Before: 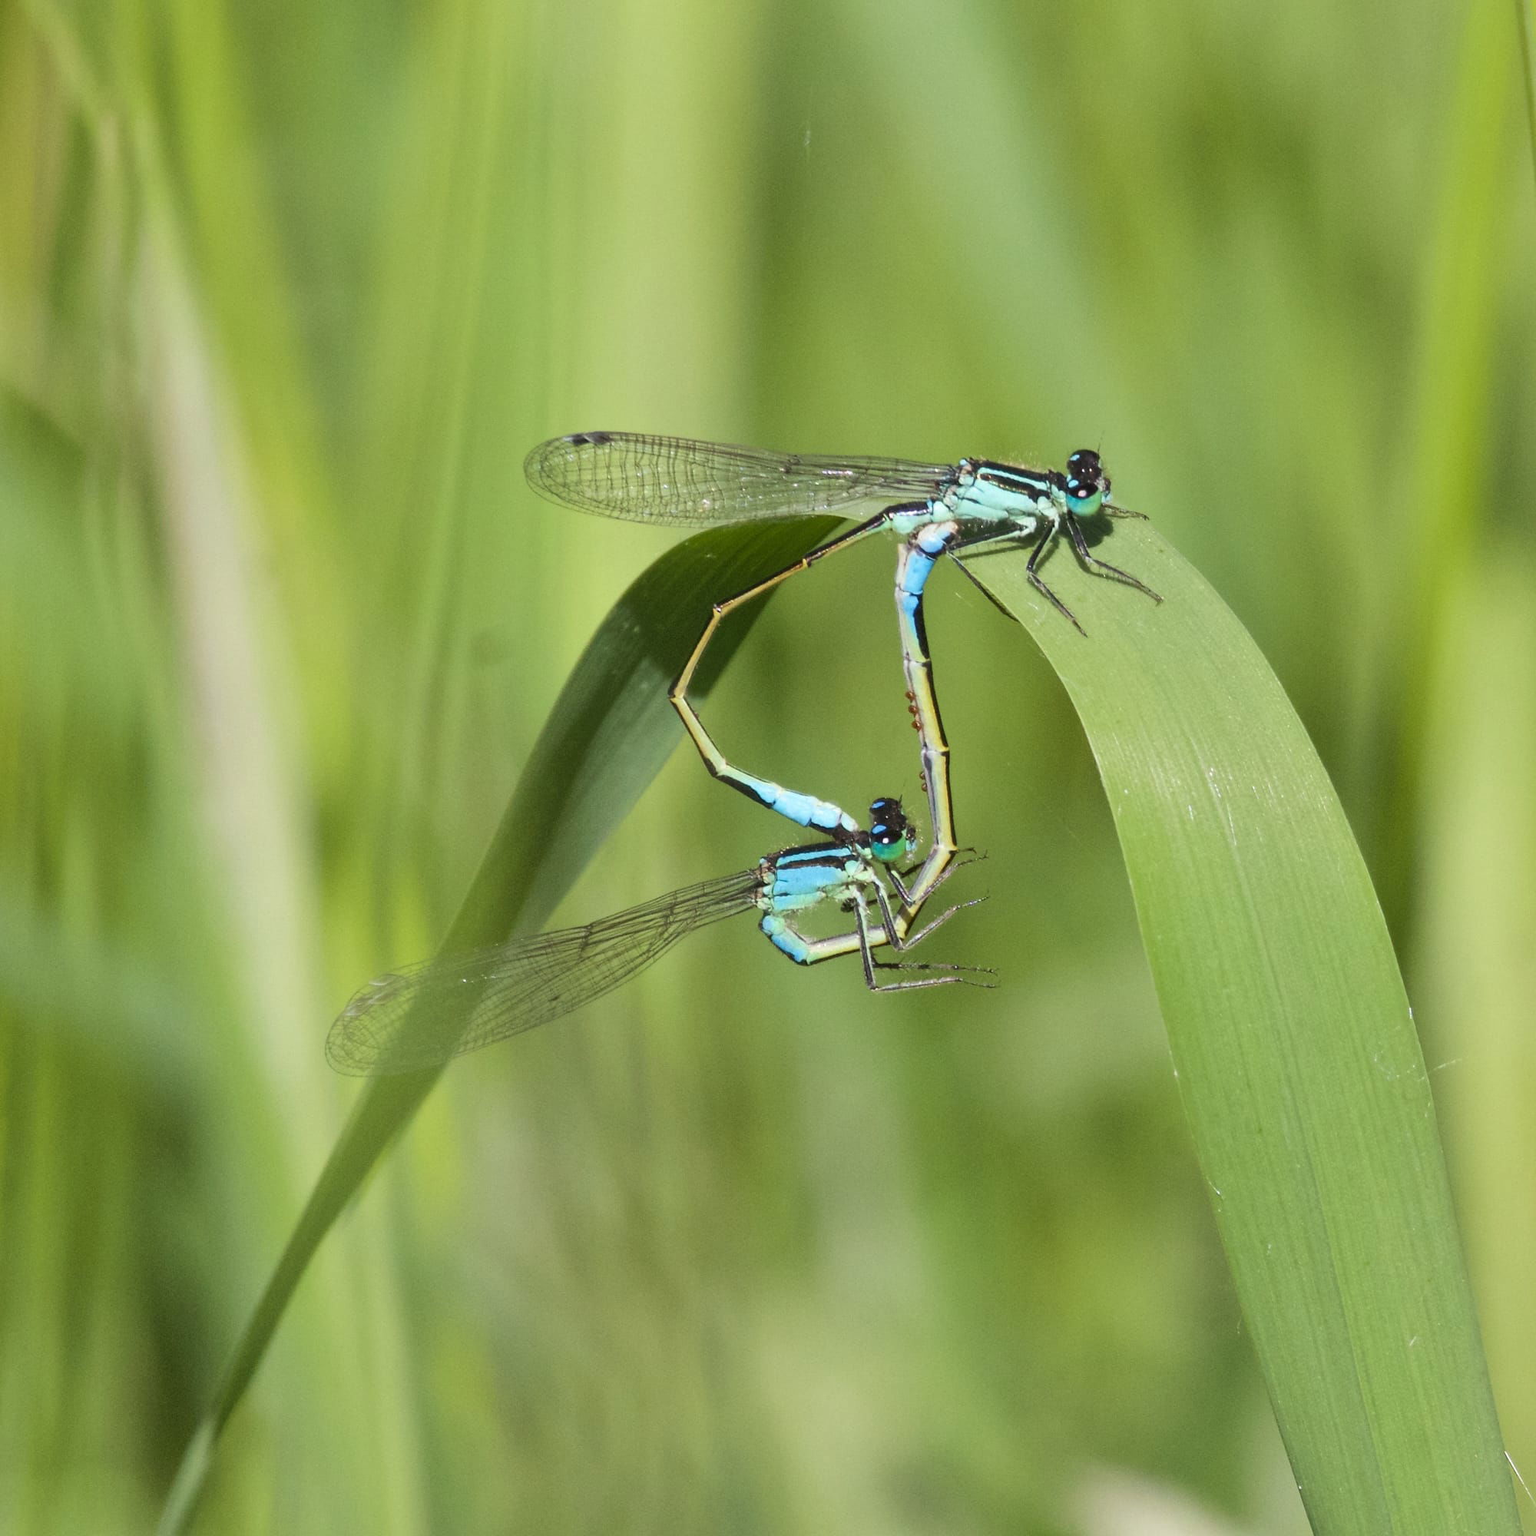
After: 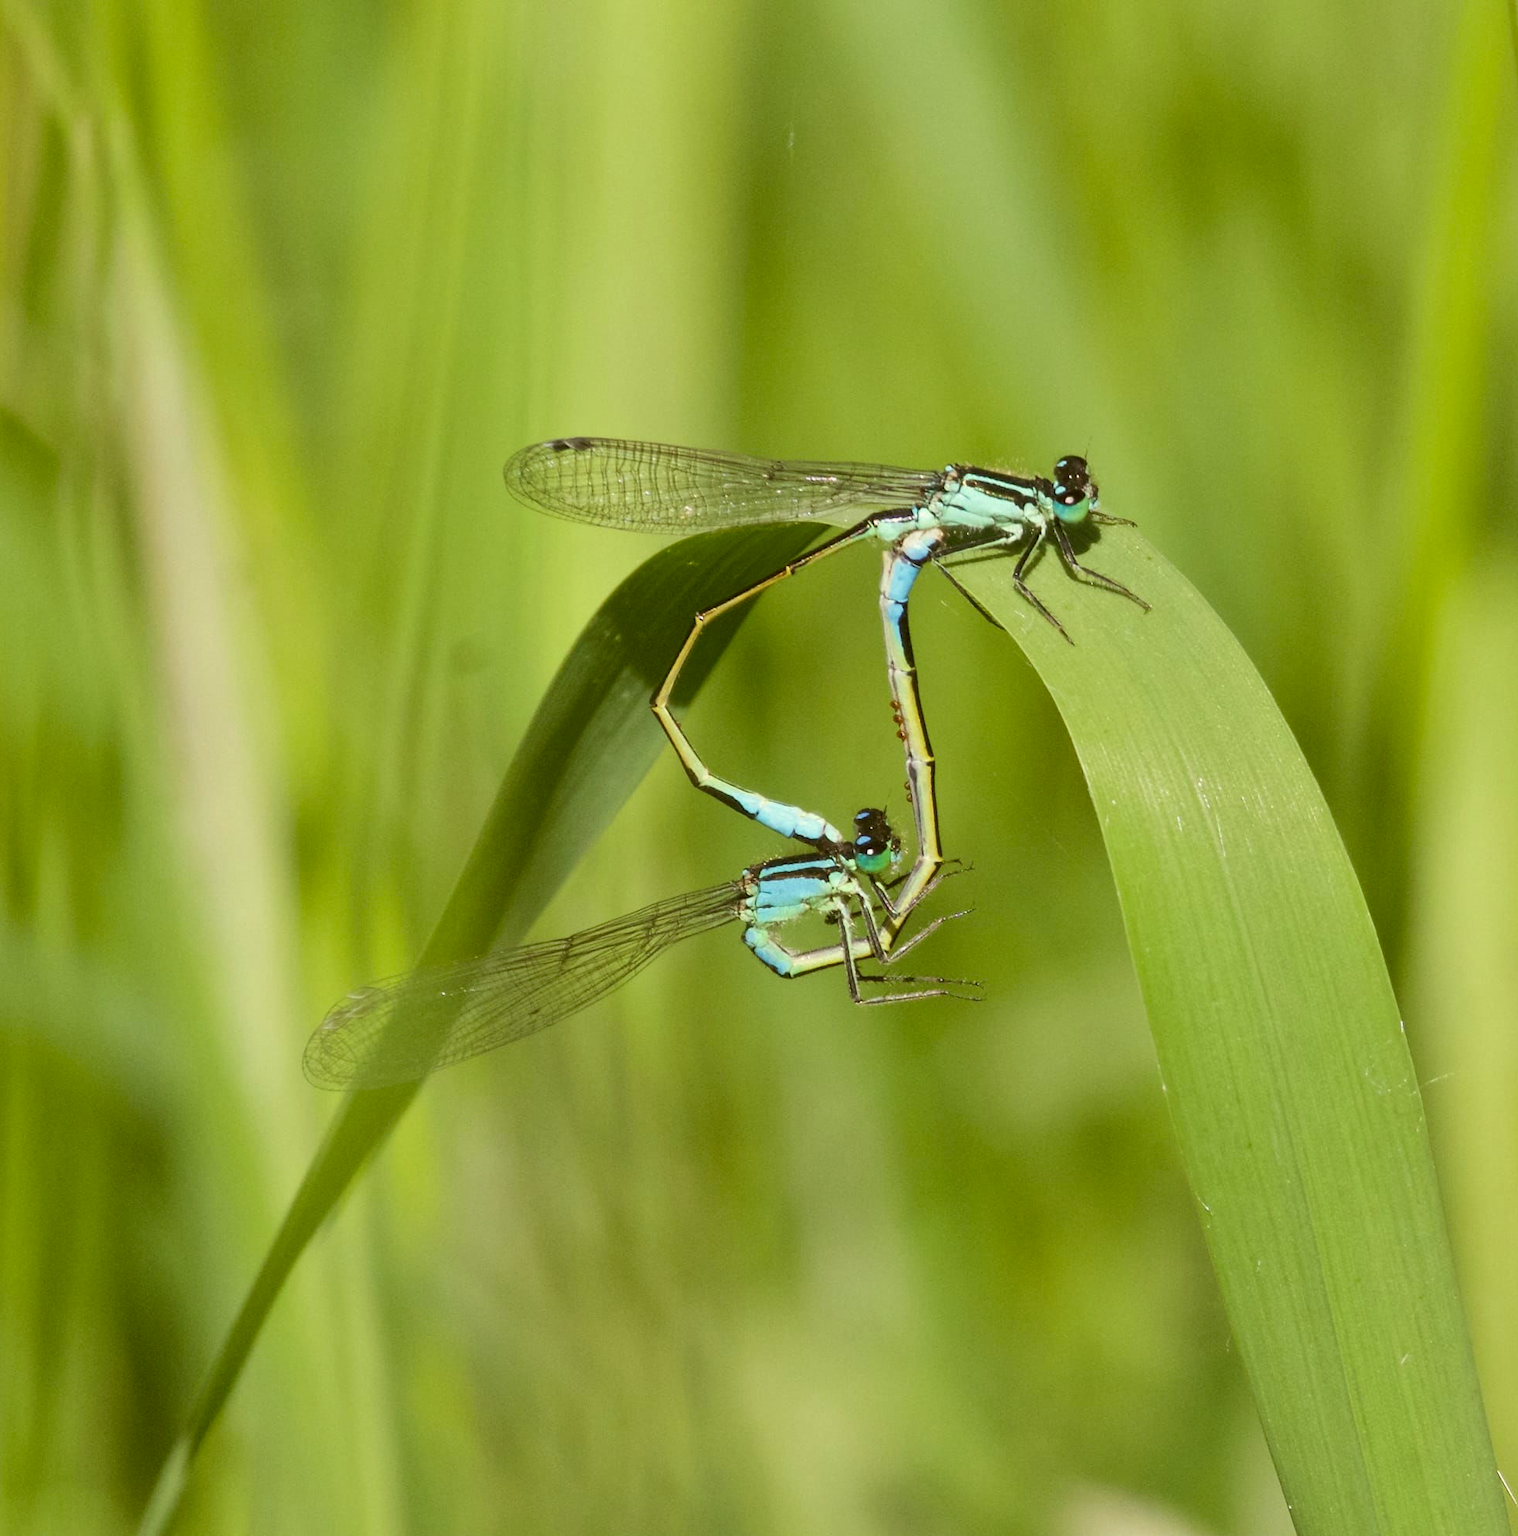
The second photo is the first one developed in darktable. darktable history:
color correction: highlights a* -1.43, highlights b* 10.12, shadows a* 0.395, shadows b* 19.35
crop and rotate: left 1.774%, right 0.633%, bottom 1.28%
